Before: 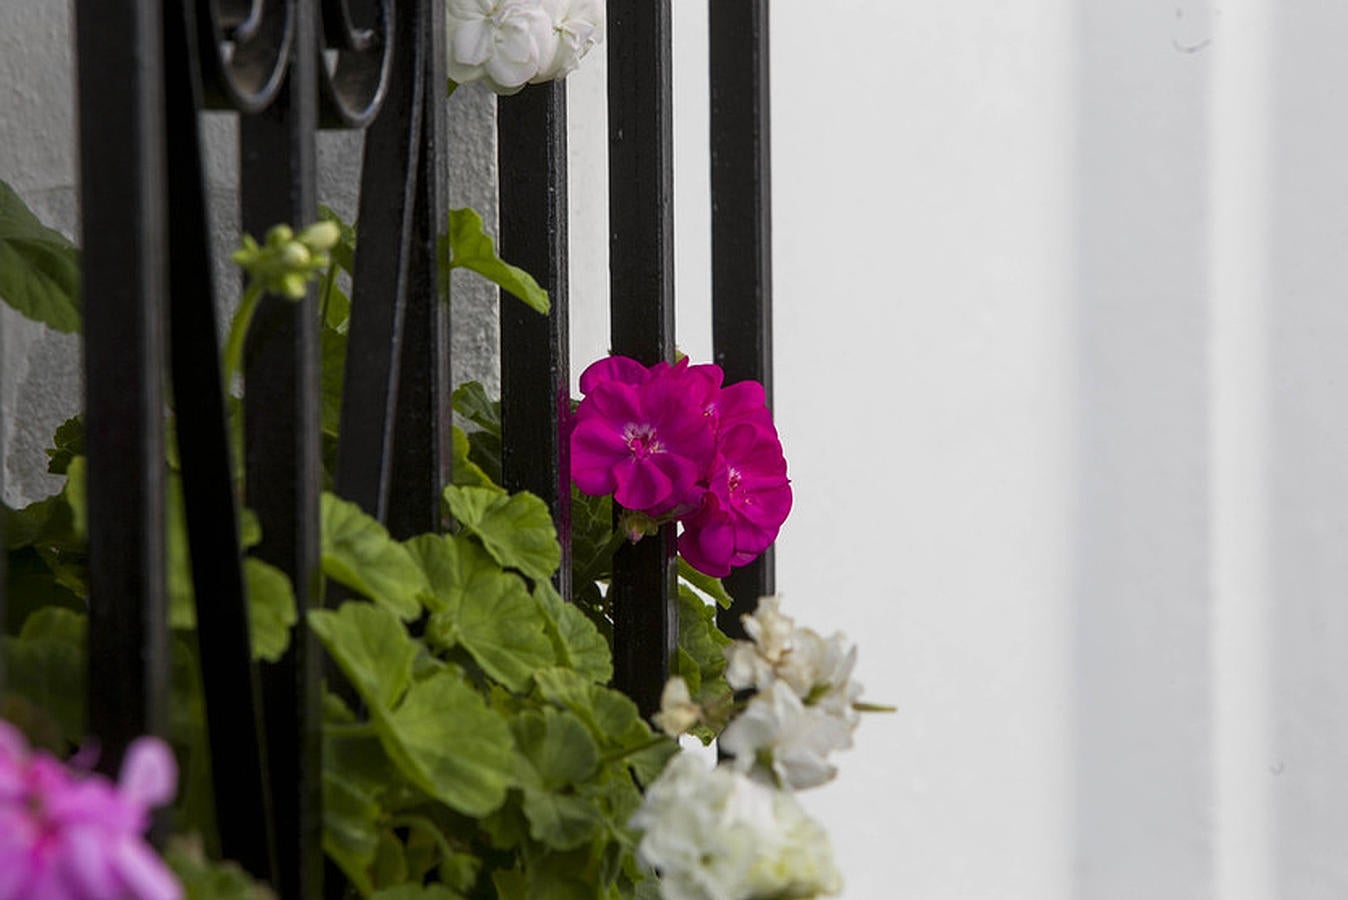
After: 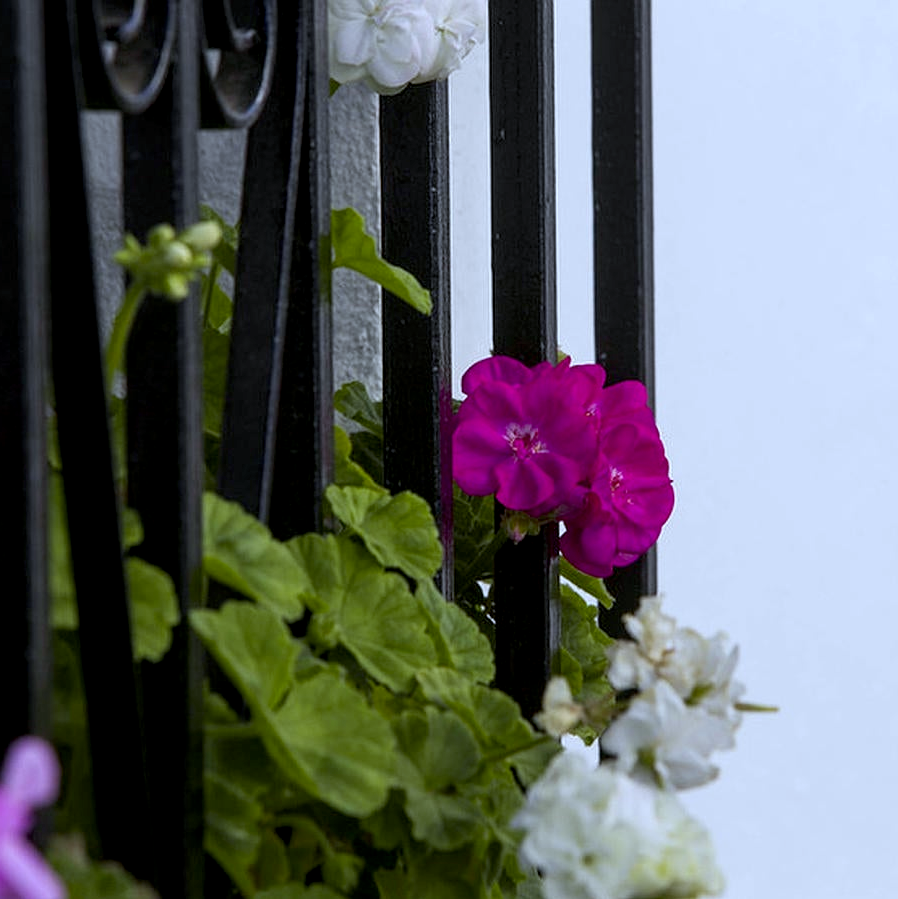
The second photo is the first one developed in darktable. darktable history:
exposure: black level correction 0.005, exposure 0.014 EV, compensate highlight preservation false
crop and rotate: left 8.786%, right 24.548%
white balance: red 0.926, green 1.003, blue 1.133
